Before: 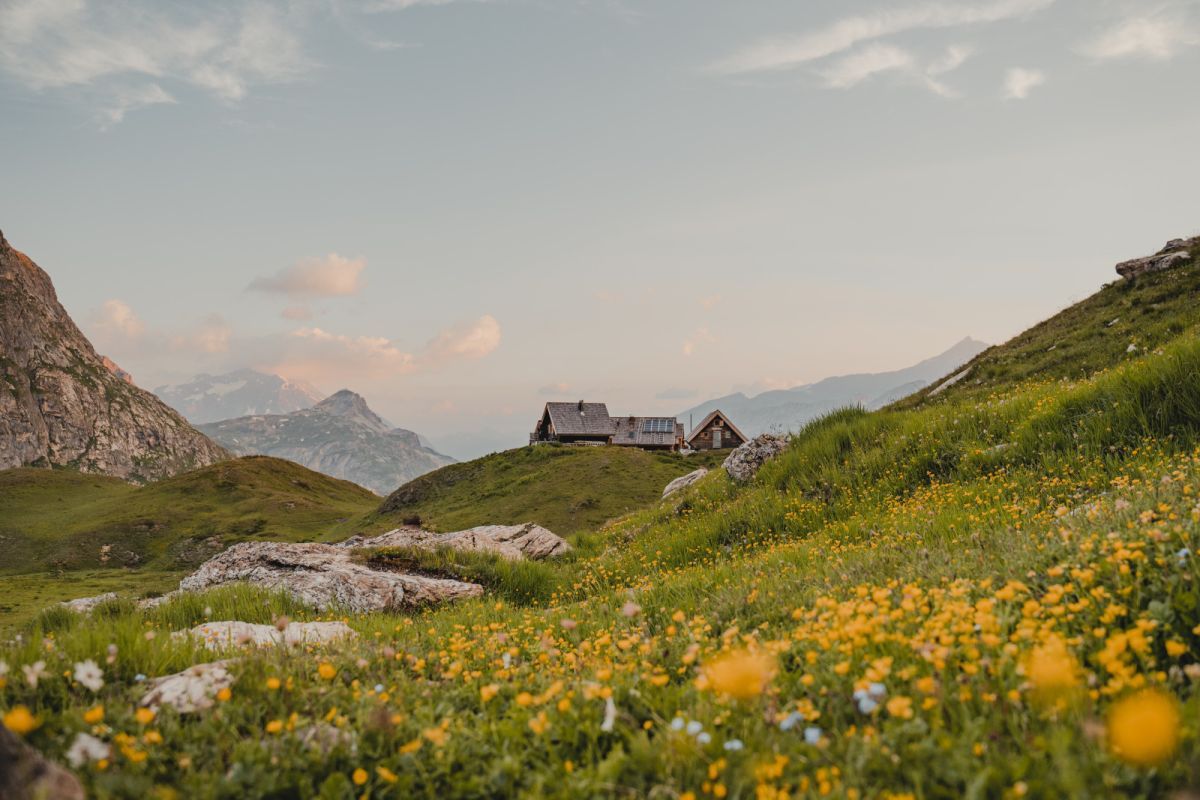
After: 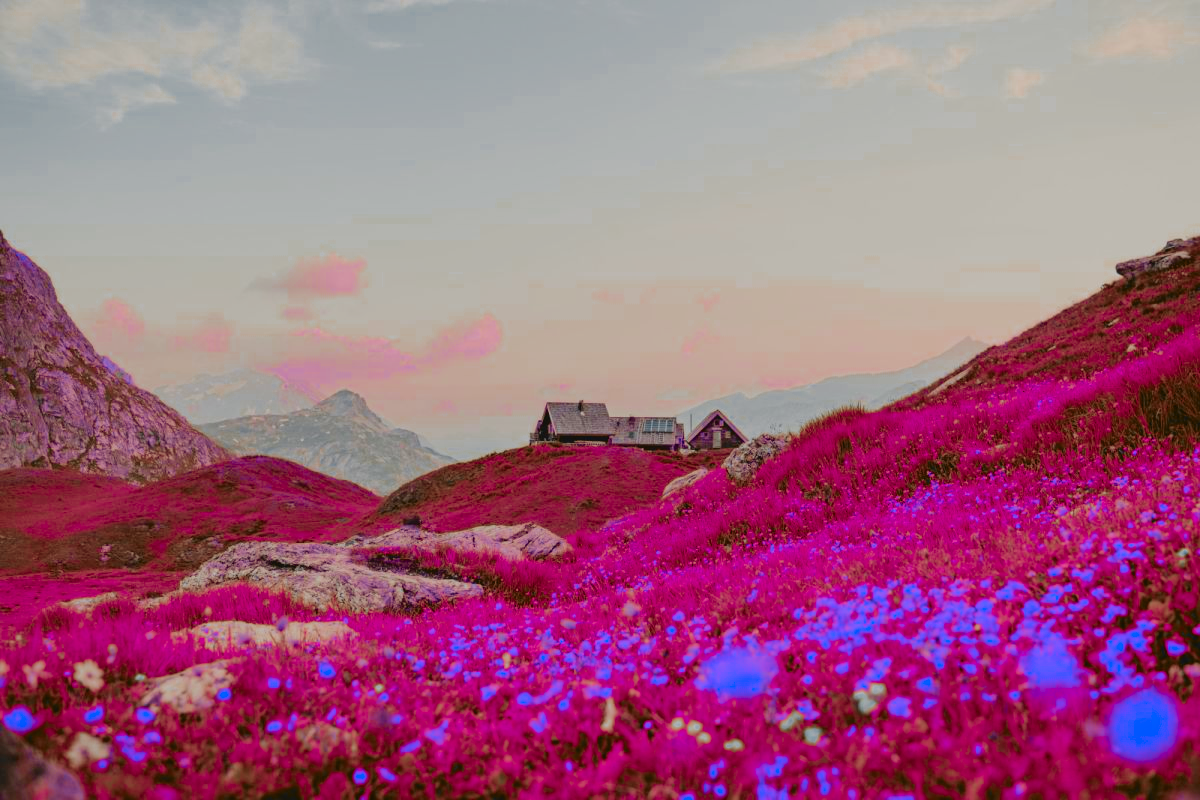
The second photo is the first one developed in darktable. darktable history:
tone curve: curves: ch0 [(0, 0.036) (0.119, 0.115) (0.466, 0.498) (0.715, 0.767) (0.817, 0.865) (1, 0.998)]; ch1 [(0, 0) (0.377, 0.416) (0.44, 0.461) (0.487, 0.49) (0.514, 0.517) (0.536, 0.577) (0.66, 0.724) (1, 1)]; ch2 [(0, 0) (0.38, 0.405) (0.463, 0.443) (0.492, 0.486) (0.526, 0.541) (0.578, 0.598) (0.653, 0.698) (1, 1)], color space Lab, independent channels, preserve colors none
color zones: curves: ch0 [(0.826, 0.353)]; ch1 [(0.242, 0.647) (0.889, 0.342)]; ch2 [(0.246, 0.089) (0.969, 0.068)]
filmic rgb: middle gray luminance 18.42%, black relative exposure -10.5 EV, white relative exposure 3.4 EV, threshold 6 EV, target black luminance 0%, hardness 6.03, latitude 99%, contrast 0.847, shadows ↔ highlights balance 0.505%, add noise in highlights 0, preserve chrominance max RGB, color science v3 (2019), use custom middle-gray values true, iterations of high-quality reconstruction 0, contrast in highlights soft, enable highlight reconstruction true
